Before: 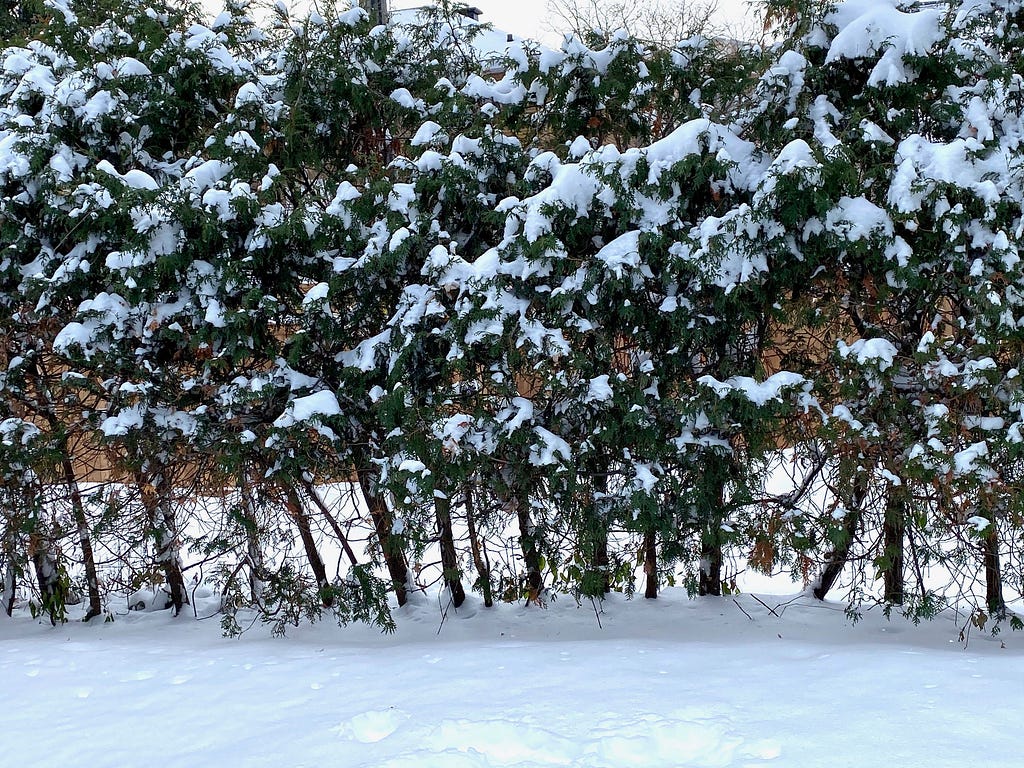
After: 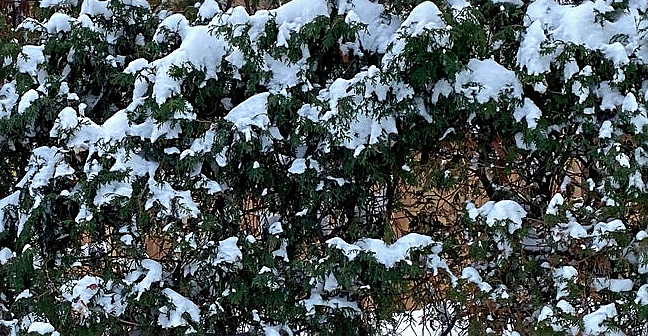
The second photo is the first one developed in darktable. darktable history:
crop: left 36.274%, top 18%, right 0.369%, bottom 38.166%
sharpen: on, module defaults
